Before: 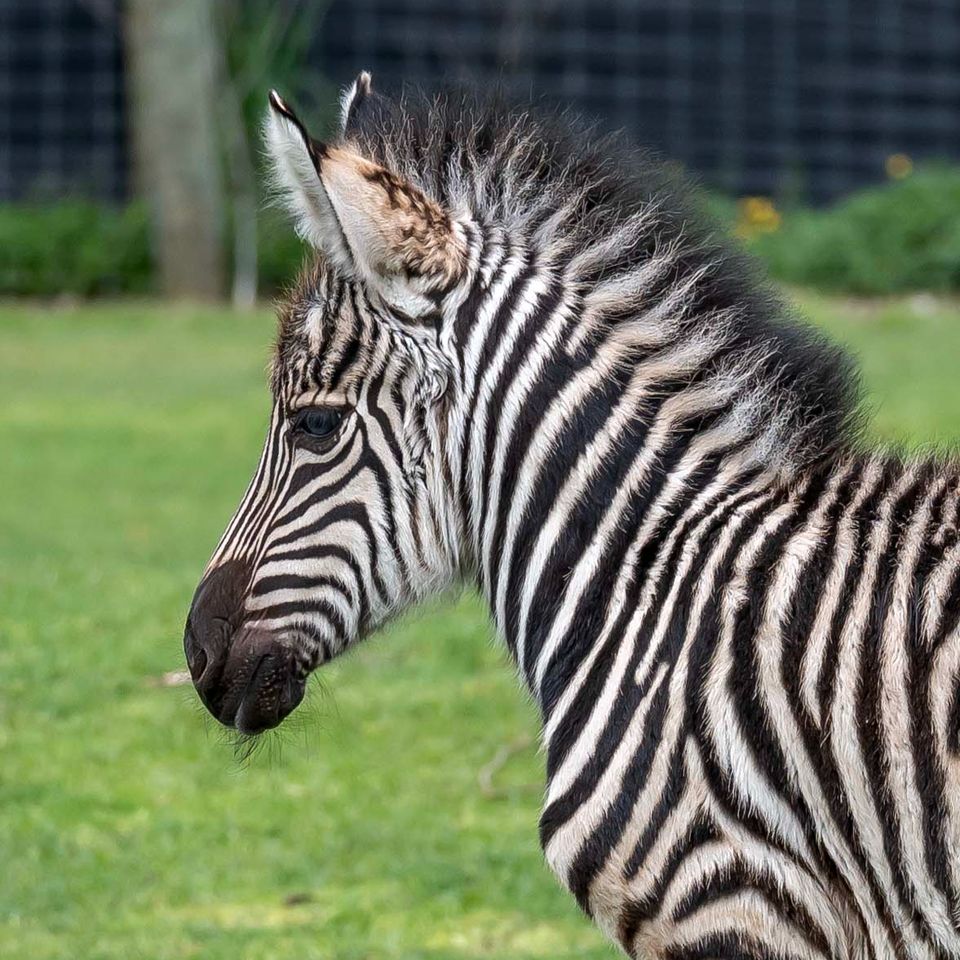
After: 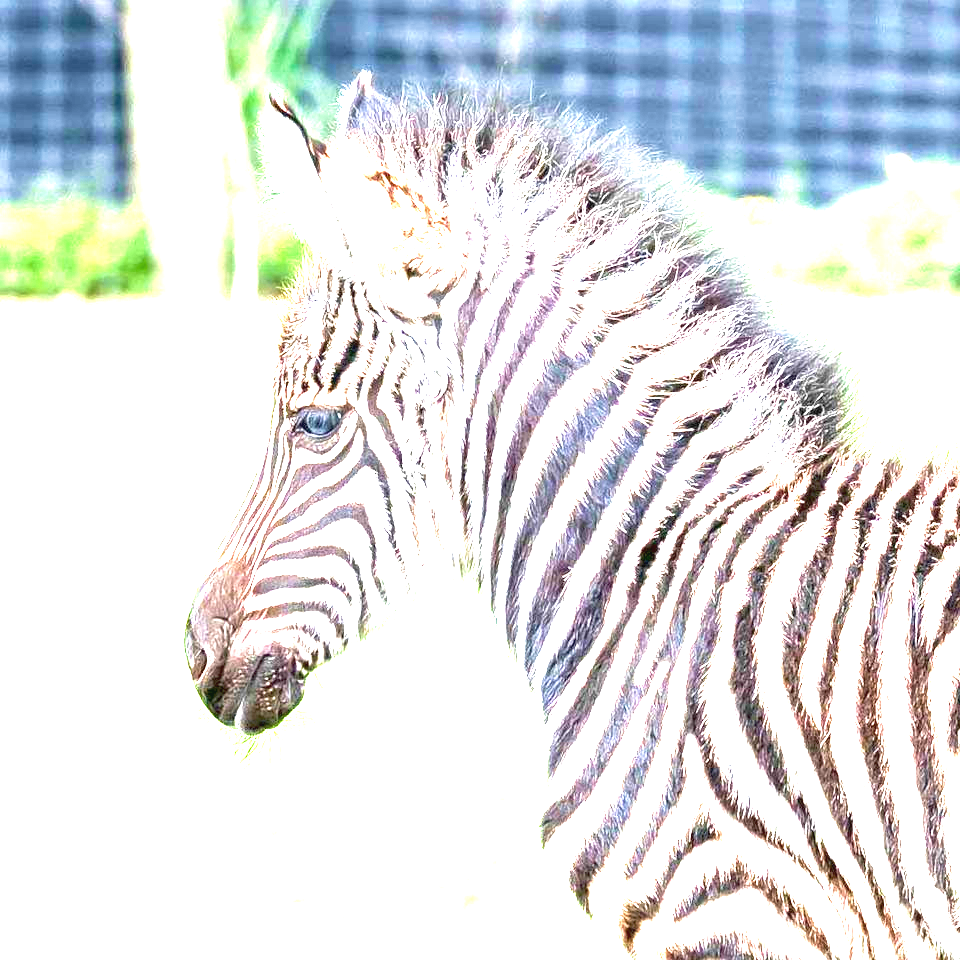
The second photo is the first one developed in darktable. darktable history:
exposure: black level correction 0, exposure 4.102 EV, compensate exposure bias true, compensate highlight preservation false
velvia: on, module defaults
